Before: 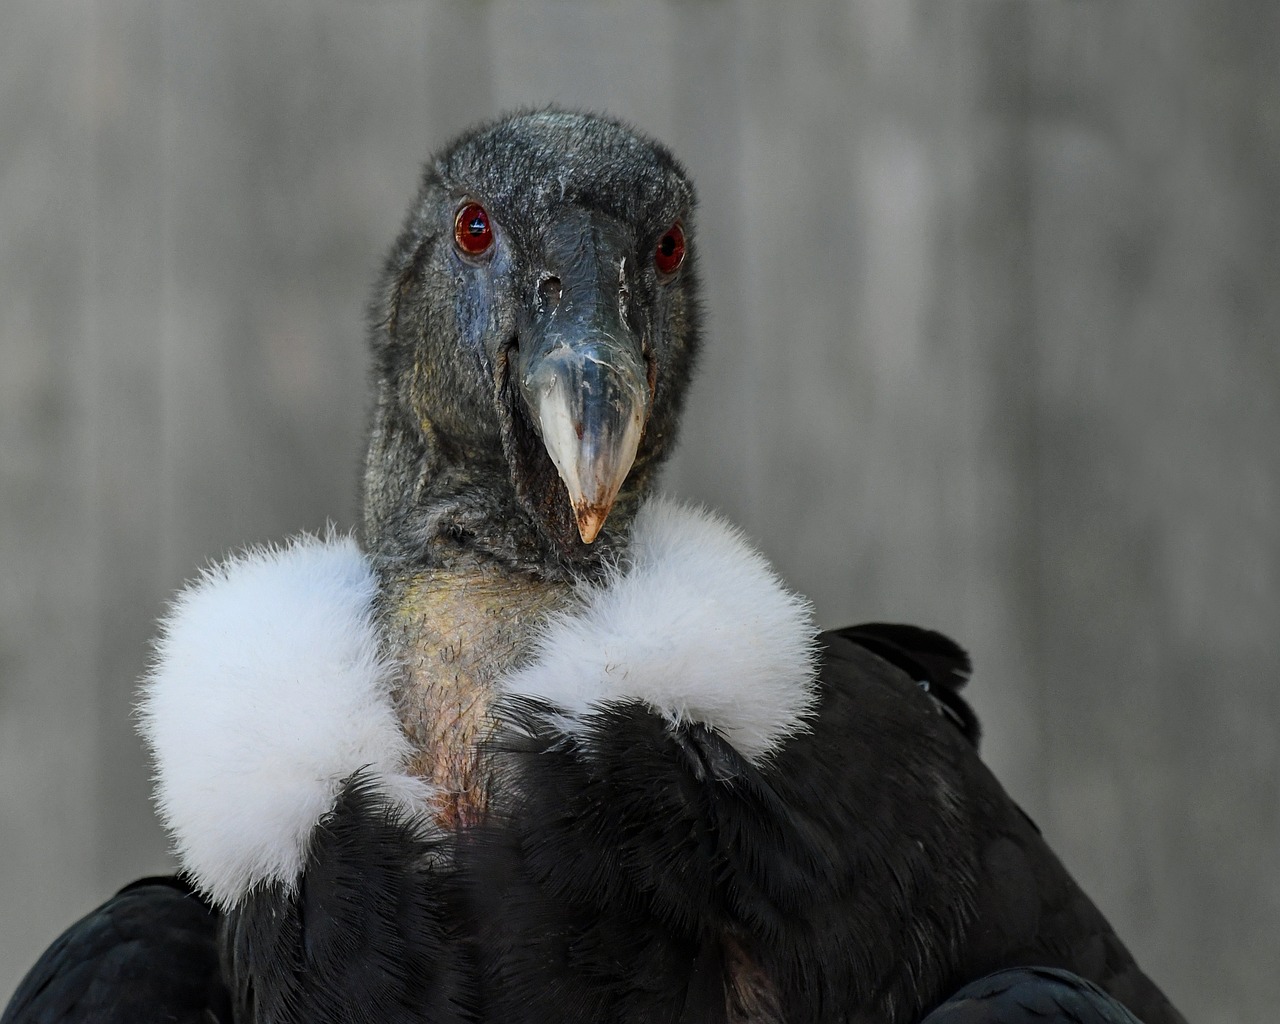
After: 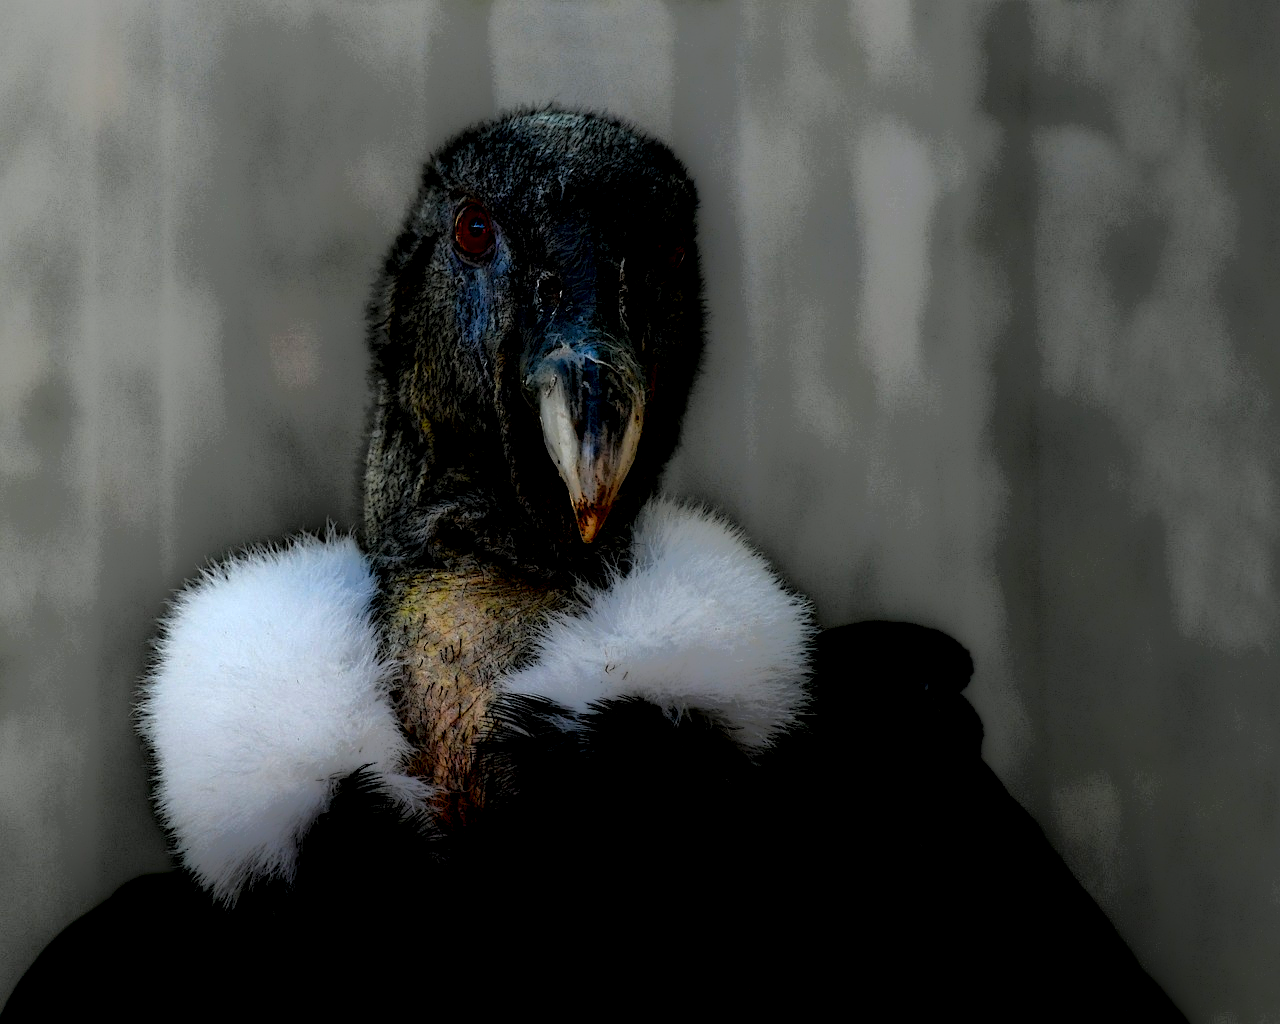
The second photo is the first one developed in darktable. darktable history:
tone equalizer: -8 EV -0.75 EV, -7 EV -0.7 EV, -6 EV -0.6 EV, -5 EV -0.4 EV, -3 EV 0.4 EV, -2 EV 0.6 EV, -1 EV 0.7 EV, +0 EV 0.75 EV, edges refinement/feathering 500, mask exposure compensation -1.57 EV, preserve details no
local contrast: highlights 0%, shadows 198%, detail 164%, midtone range 0.001
contrast brightness saturation: contrast 0.09, saturation 0.28
